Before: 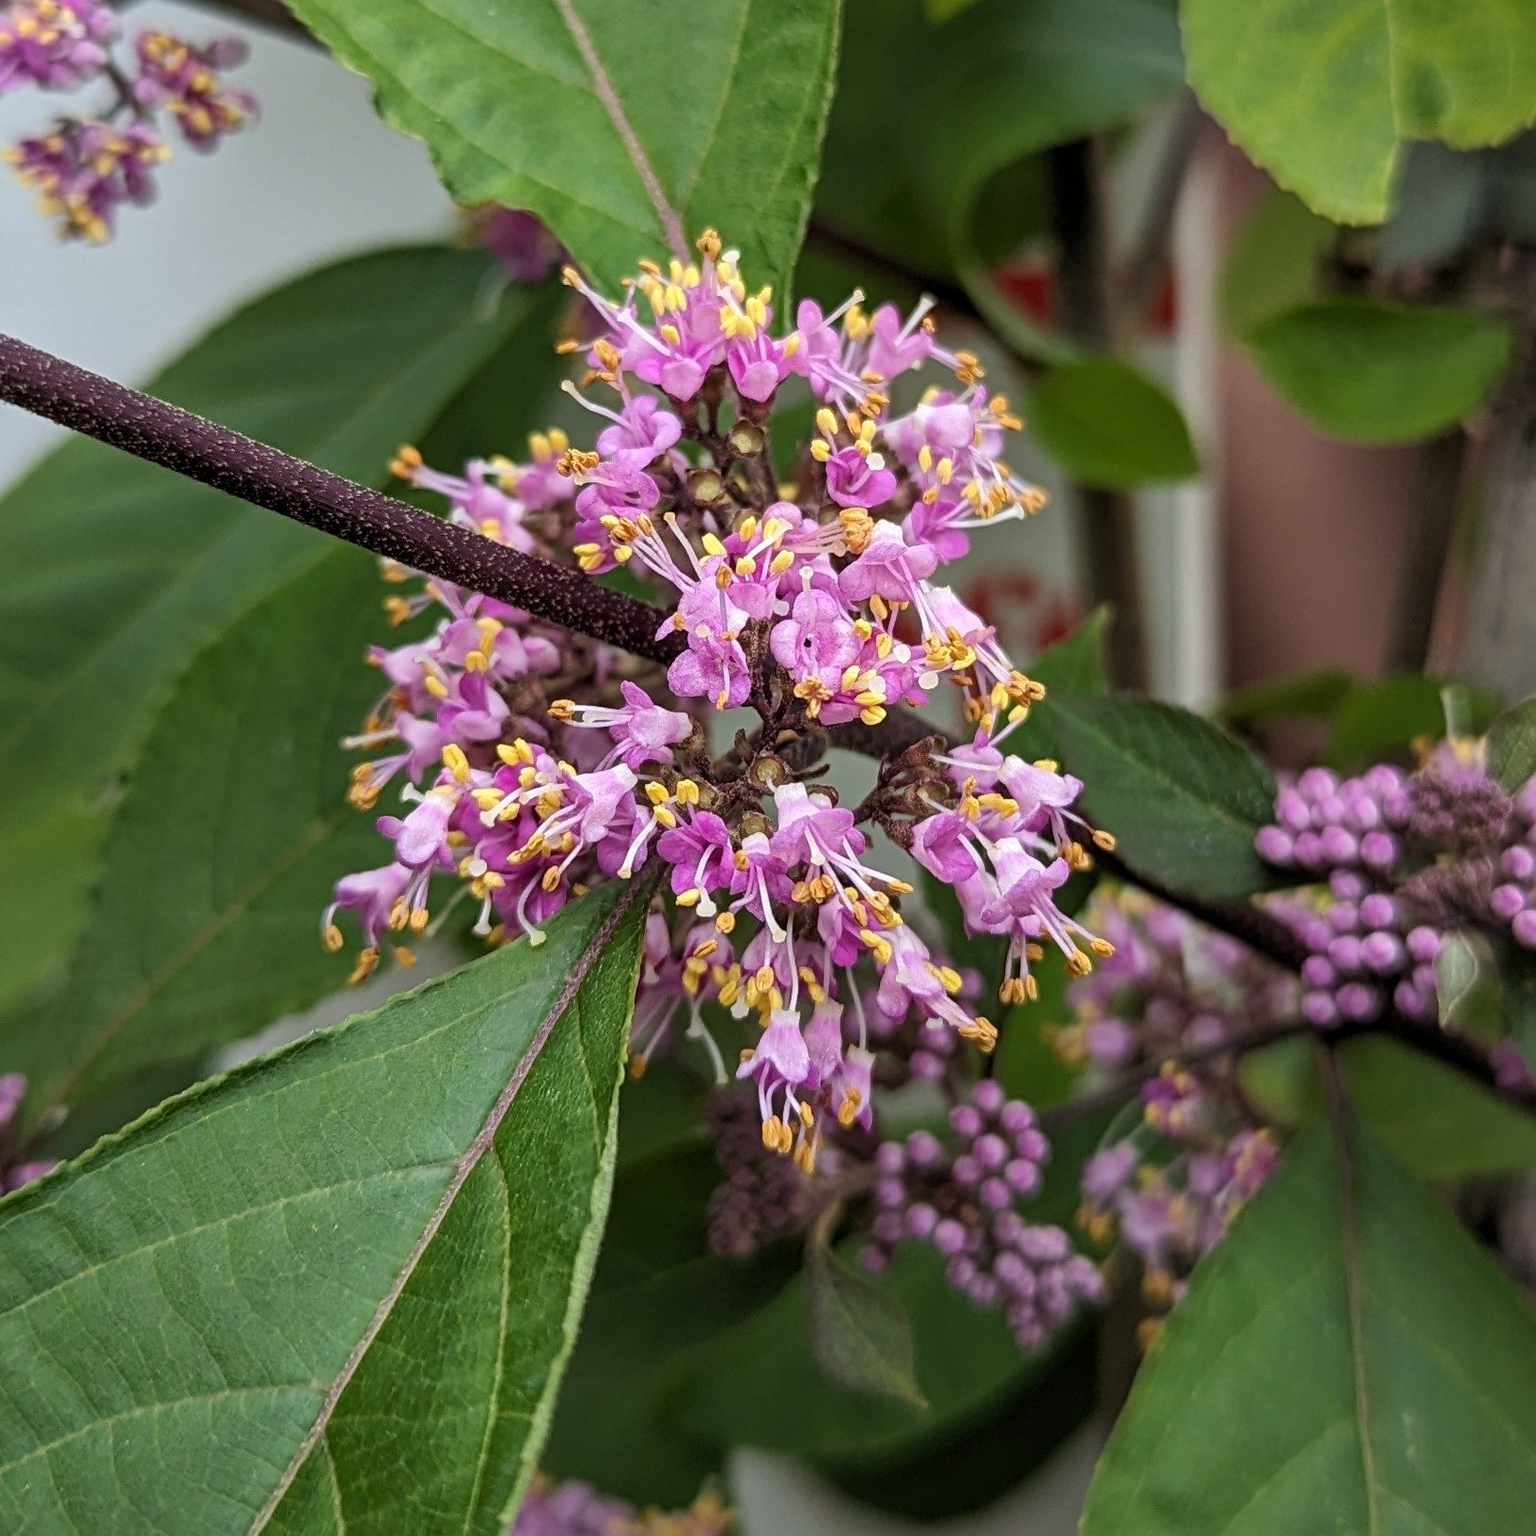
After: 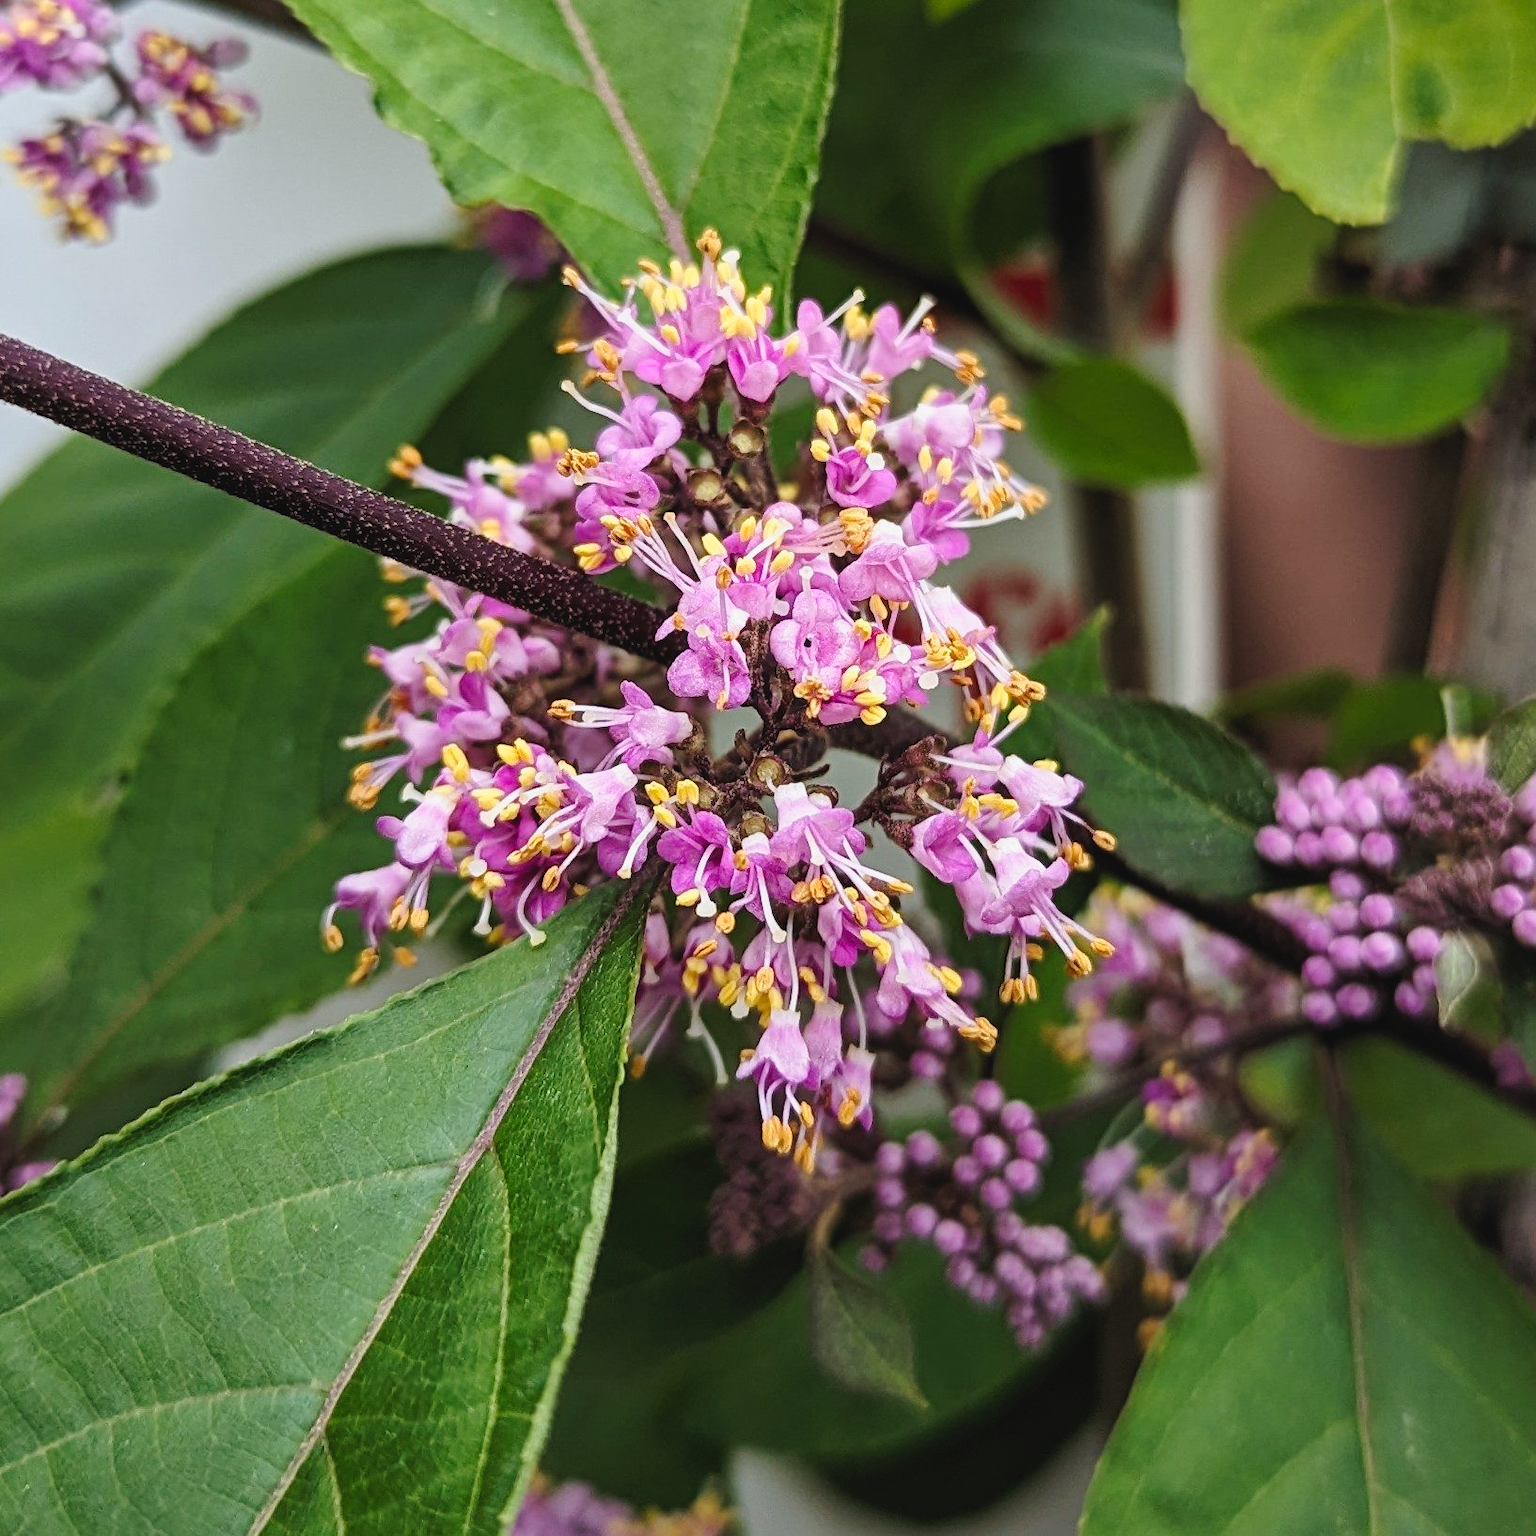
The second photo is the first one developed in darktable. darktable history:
tone curve: curves: ch0 [(0, 0.039) (0.104, 0.103) (0.273, 0.267) (0.448, 0.487) (0.704, 0.761) (0.886, 0.922) (0.994, 0.971)]; ch1 [(0, 0) (0.335, 0.298) (0.446, 0.413) (0.485, 0.487) (0.515, 0.503) (0.566, 0.563) (0.641, 0.655) (1, 1)]; ch2 [(0, 0) (0.314, 0.301) (0.421, 0.411) (0.502, 0.494) (0.528, 0.54) (0.557, 0.559) (0.612, 0.605) (0.722, 0.686) (1, 1)], preserve colors none
